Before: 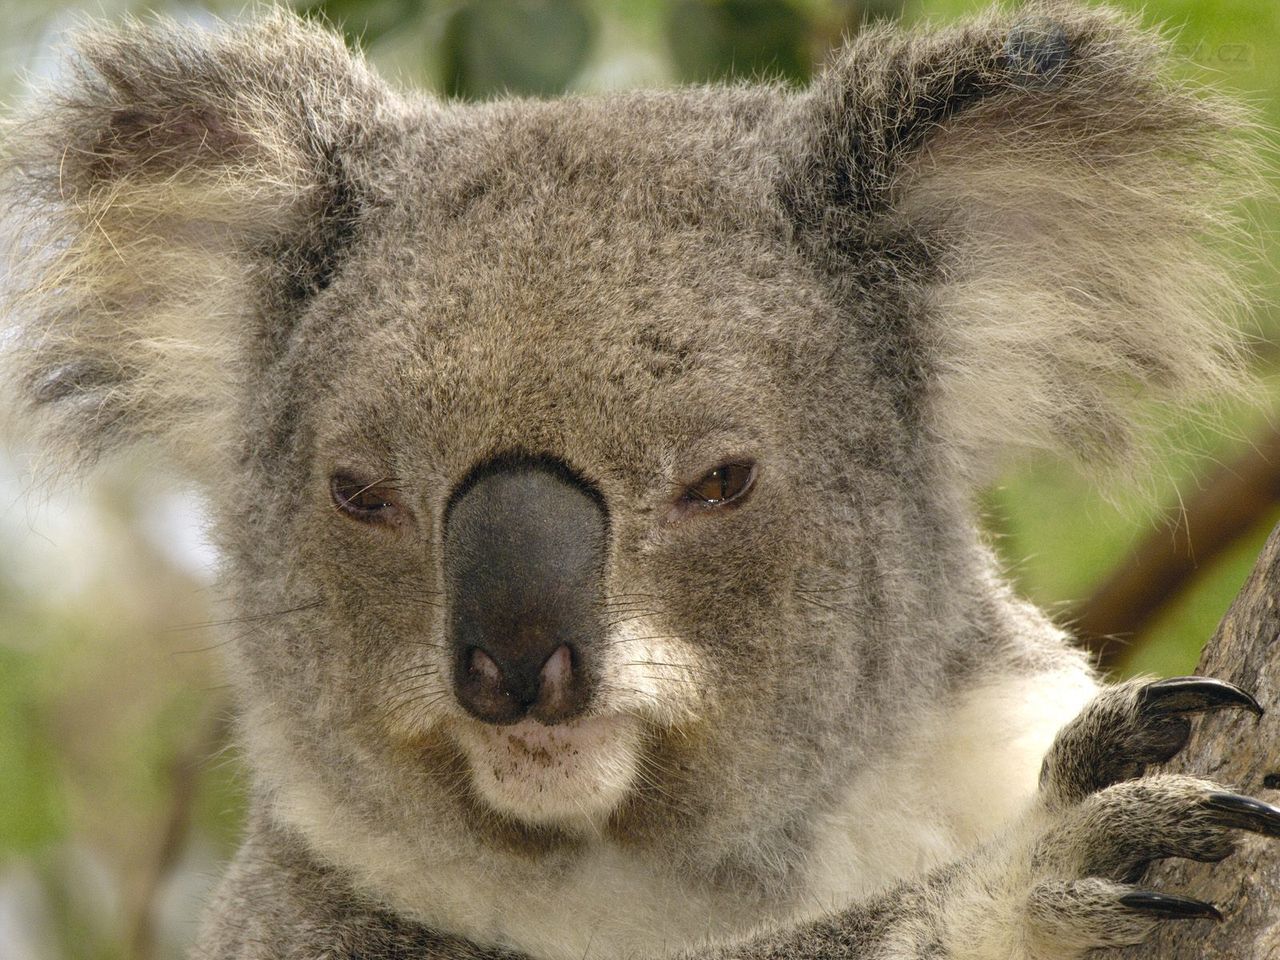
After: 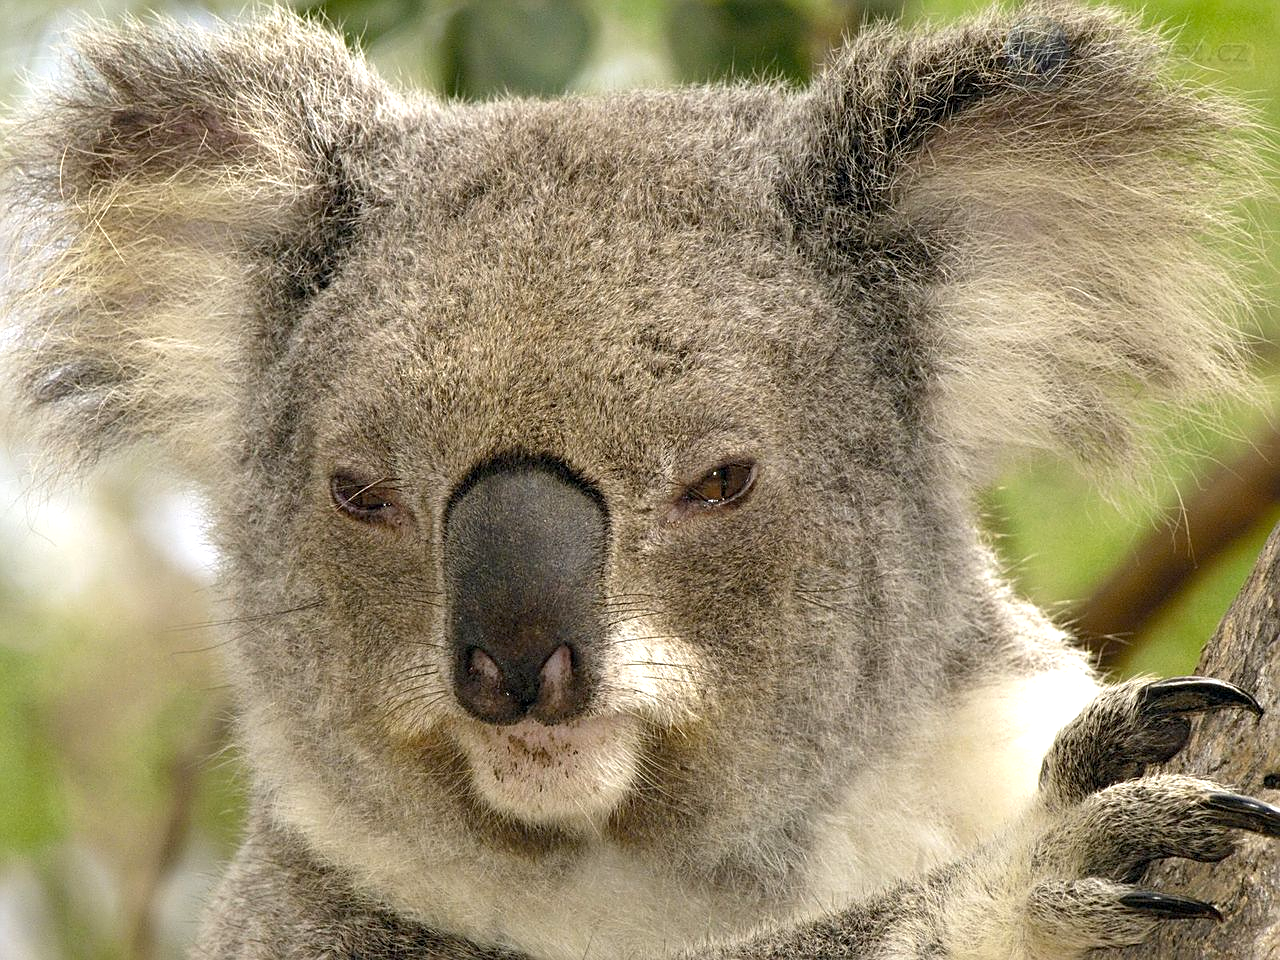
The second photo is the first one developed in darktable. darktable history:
sharpen: on, module defaults
exposure: black level correction 0.005, exposure 0.417 EV, compensate highlight preservation false
